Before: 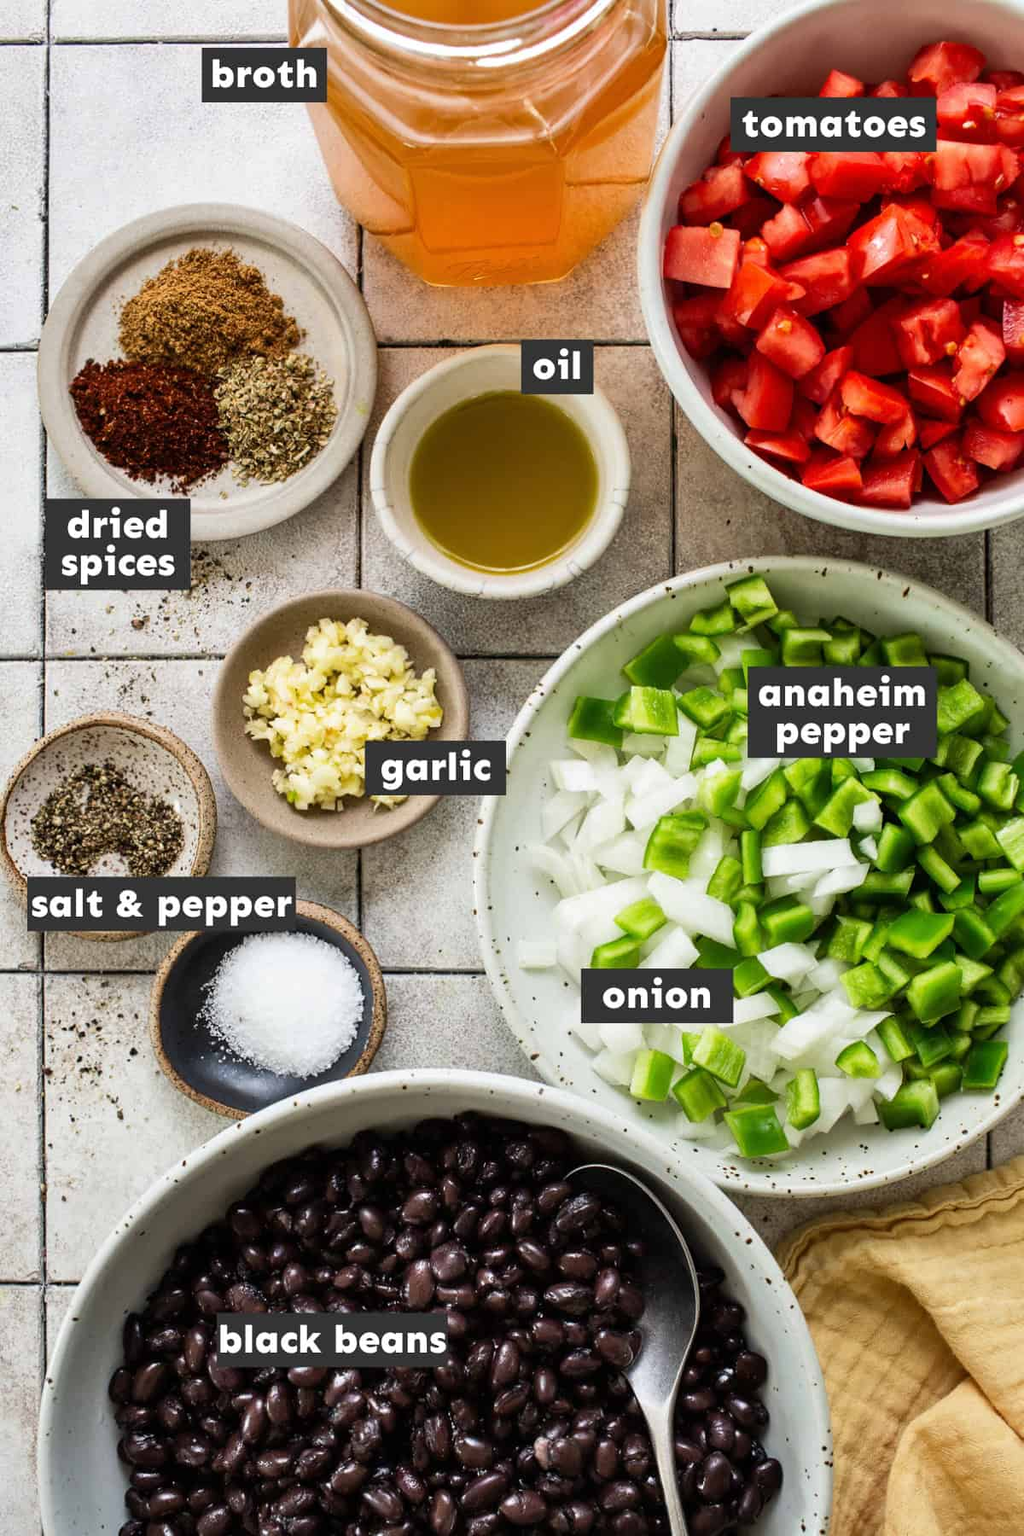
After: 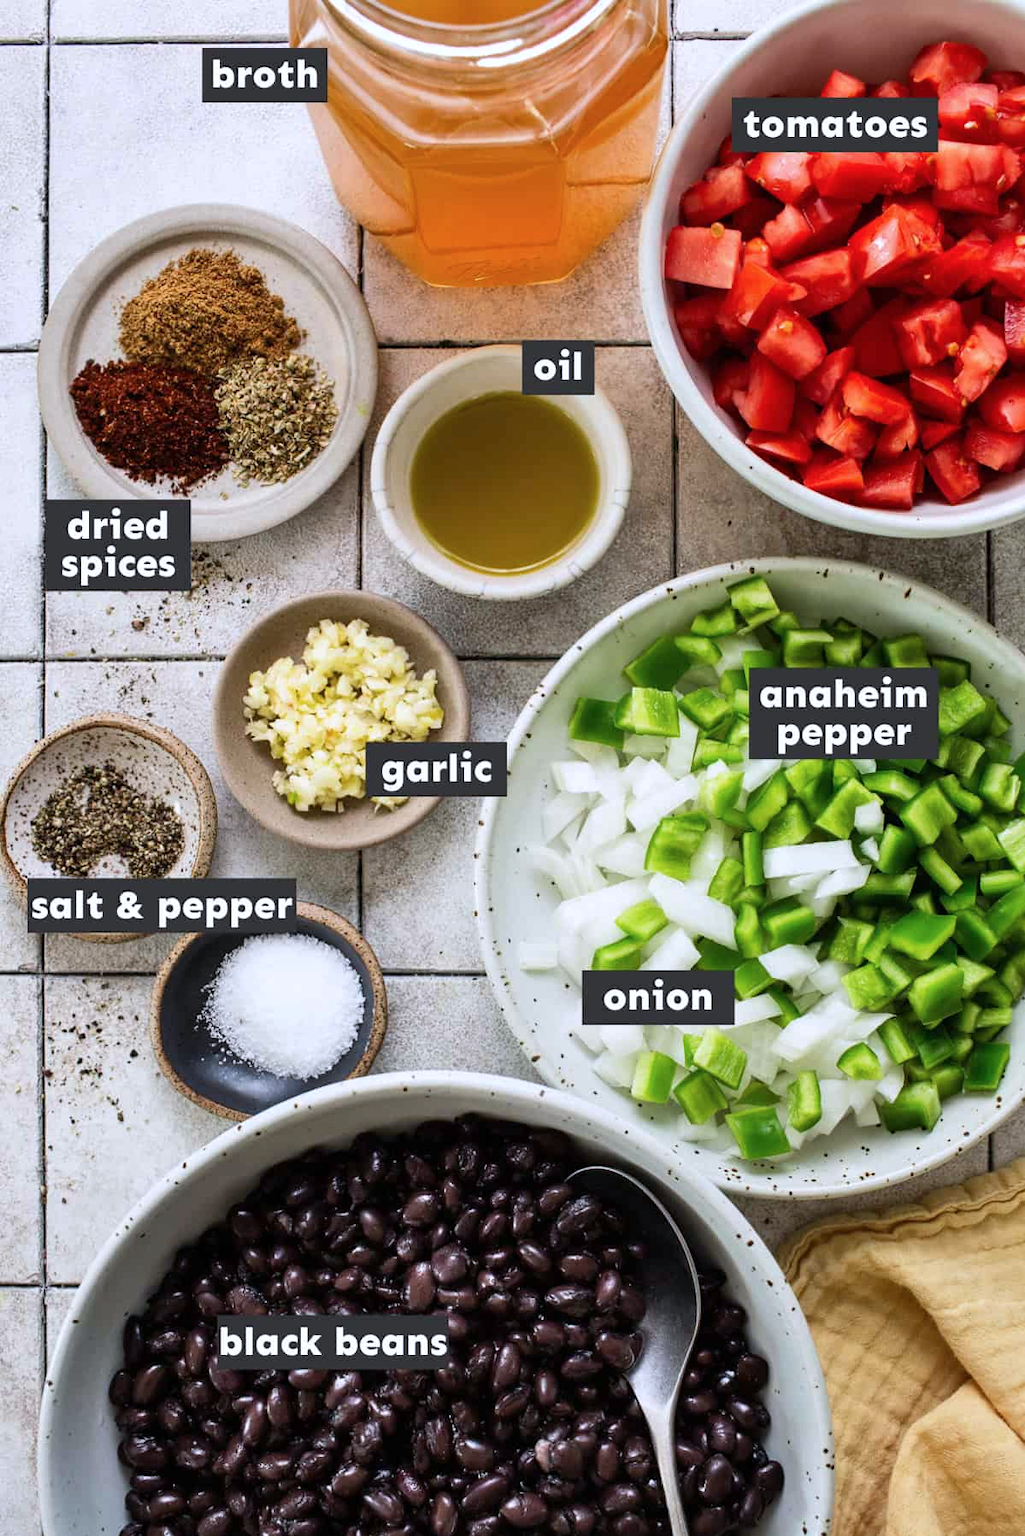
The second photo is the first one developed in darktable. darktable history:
color calibration: illuminant as shot in camera, x 0.358, y 0.373, temperature 4628.91 K
crop: top 0.05%, bottom 0.098%
